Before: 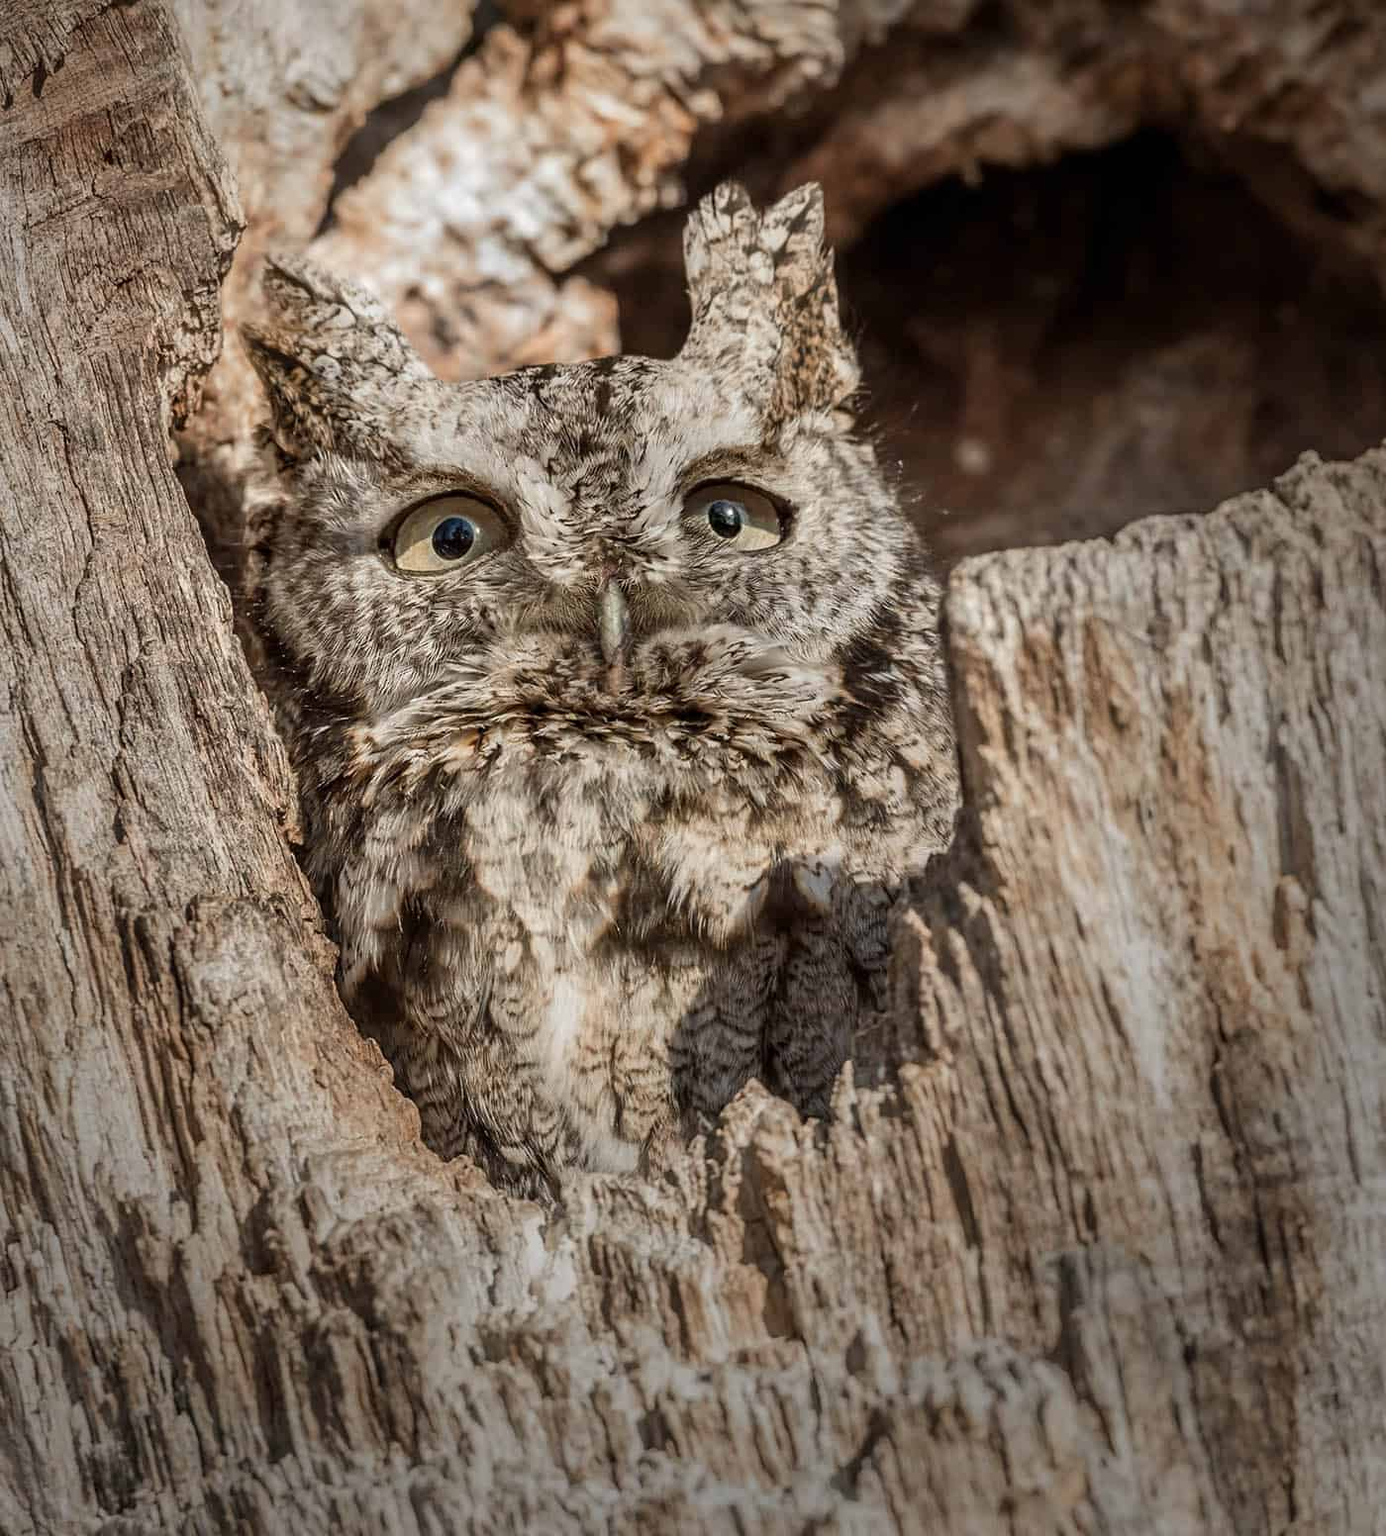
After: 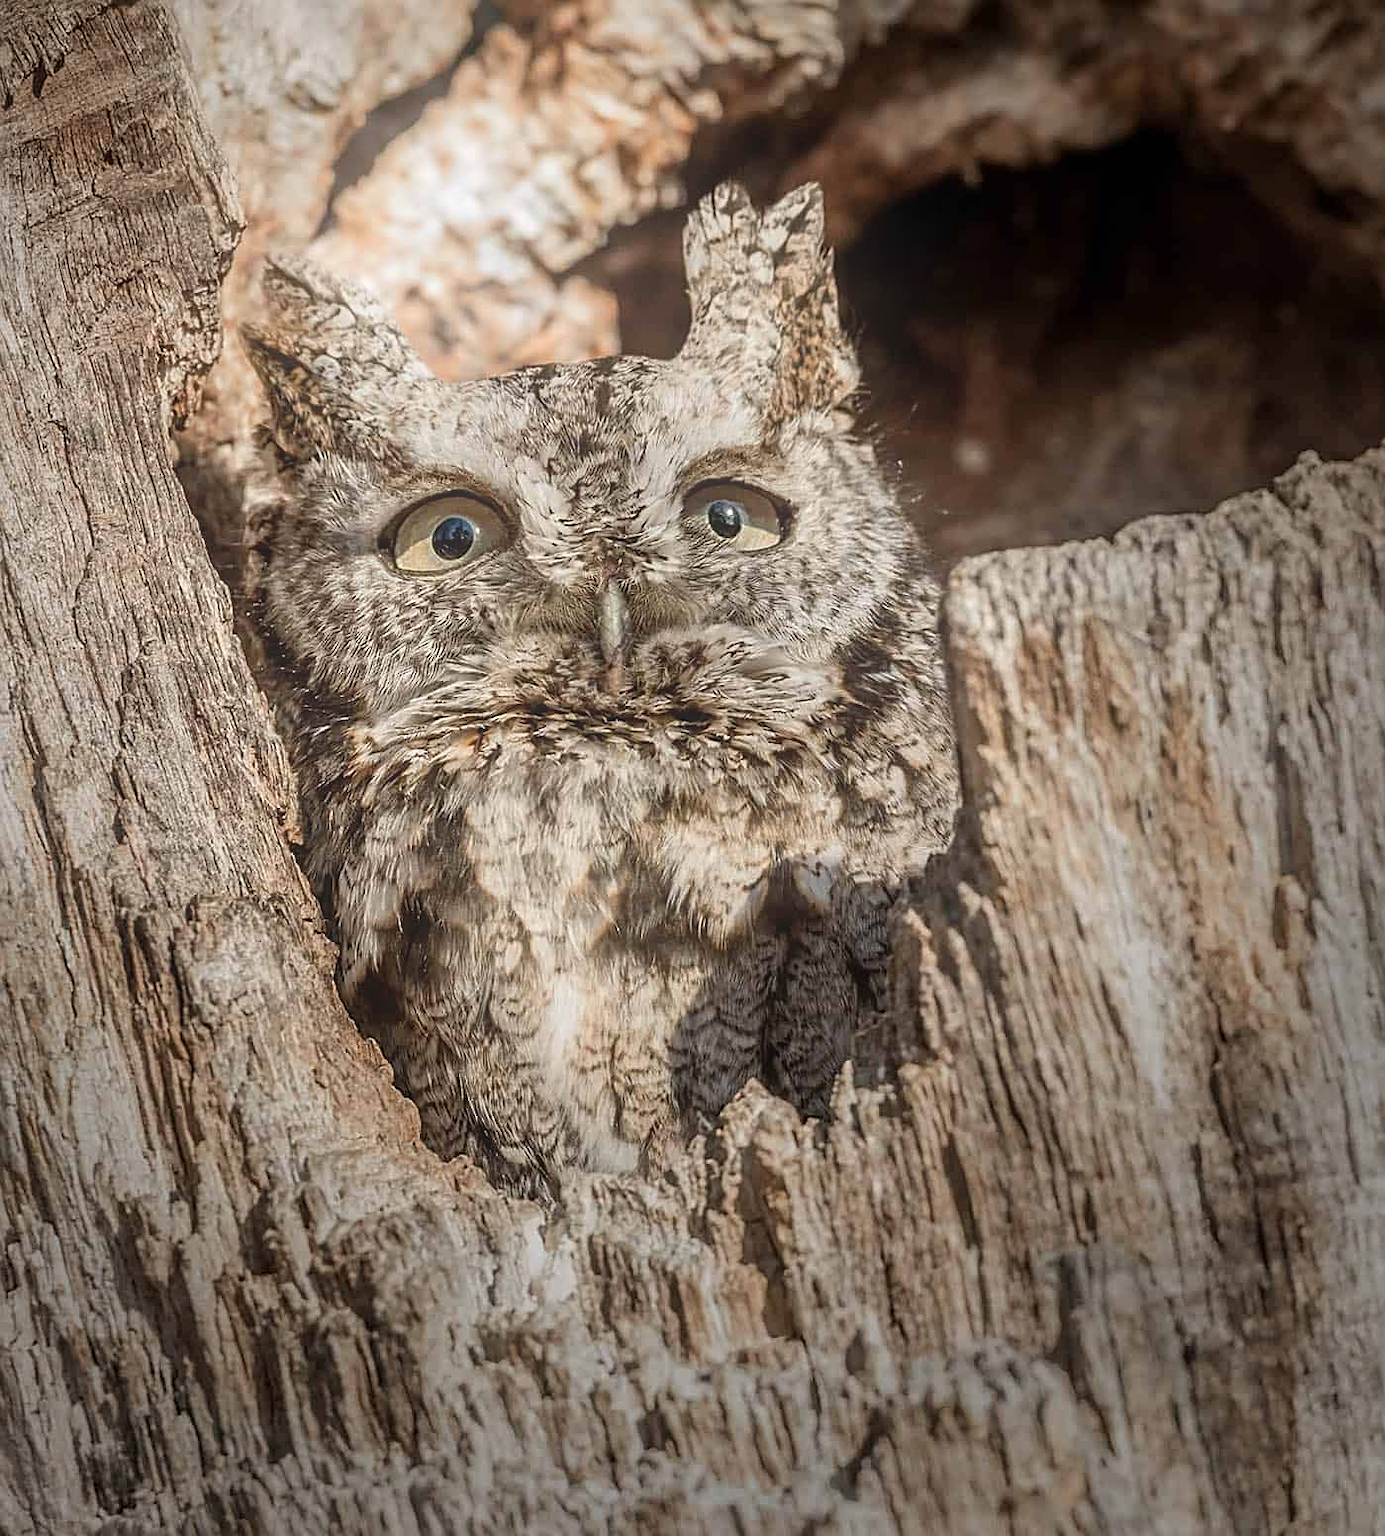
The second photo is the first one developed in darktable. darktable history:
sharpen: on, module defaults
bloom: threshold 82.5%, strength 16.25%
